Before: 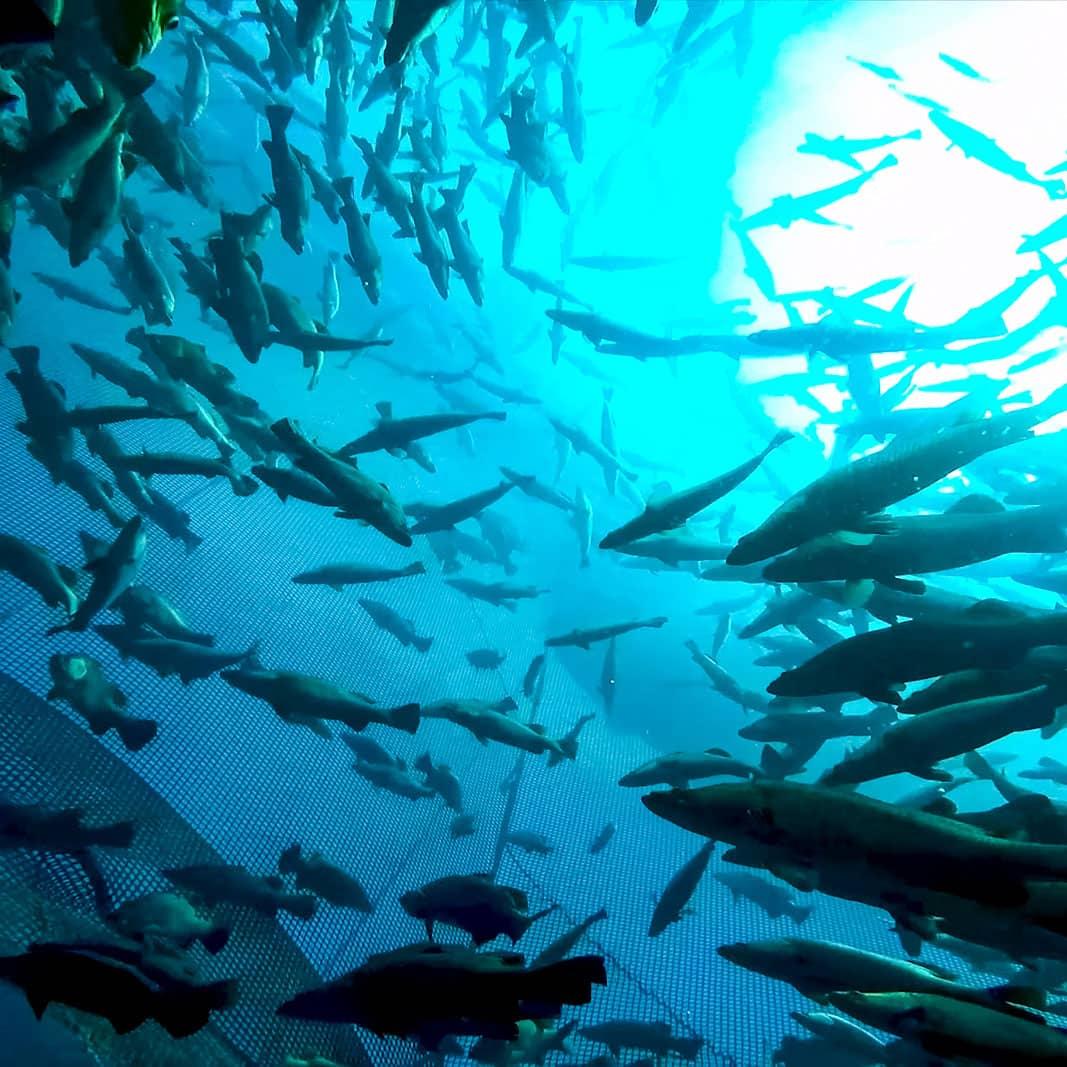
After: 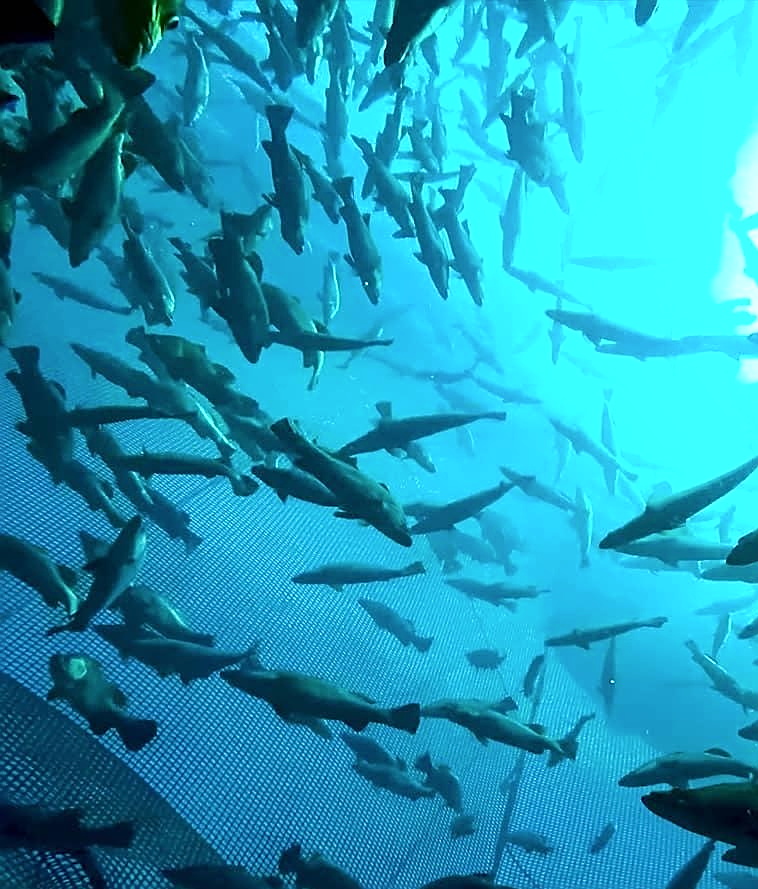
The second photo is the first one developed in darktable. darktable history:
crop: right 28.885%, bottom 16.626%
sharpen: on, module defaults
shadows and highlights: shadows -12.5, white point adjustment 4, highlights 28.33
